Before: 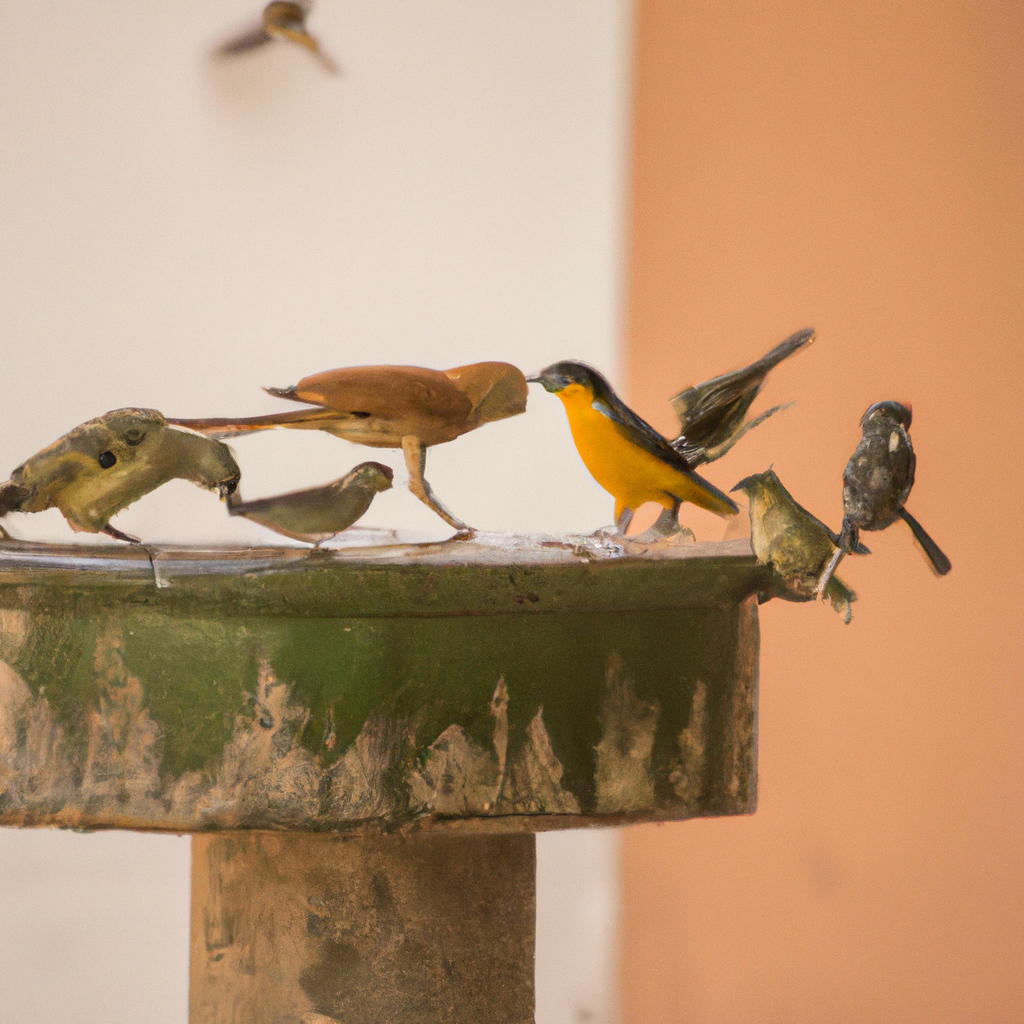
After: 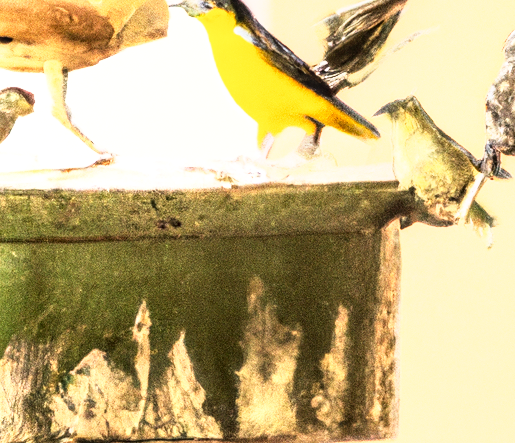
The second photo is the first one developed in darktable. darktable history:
crop: left 35.03%, top 36.625%, right 14.663%, bottom 20.057%
rgb curve: curves: ch0 [(0, 0) (0.21, 0.15) (0.24, 0.21) (0.5, 0.75) (0.75, 0.96) (0.89, 0.99) (1, 1)]; ch1 [(0, 0.02) (0.21, 0.13) (0.25, 0.2) (0.5, 0.67) (0.75, 0.9) (0.89, 0.97) (1, 1)]; ch2 [(0, 0.02) (0.21, 0.13) (0.25, 0.2) (0.5, 0.67) (0.75, 0.9) (0.89, 0.97) (1, 1)], compensate middle gray true
local contrast: detail 130%
exposure: black level correction 0.001, exposure 0.5 EV, compensate exposure bias true, compensate highlight preservation false
base curve: curves: ch0 [(0, 0) (0.579, 0.807) (1, 1)], preserve colors none
